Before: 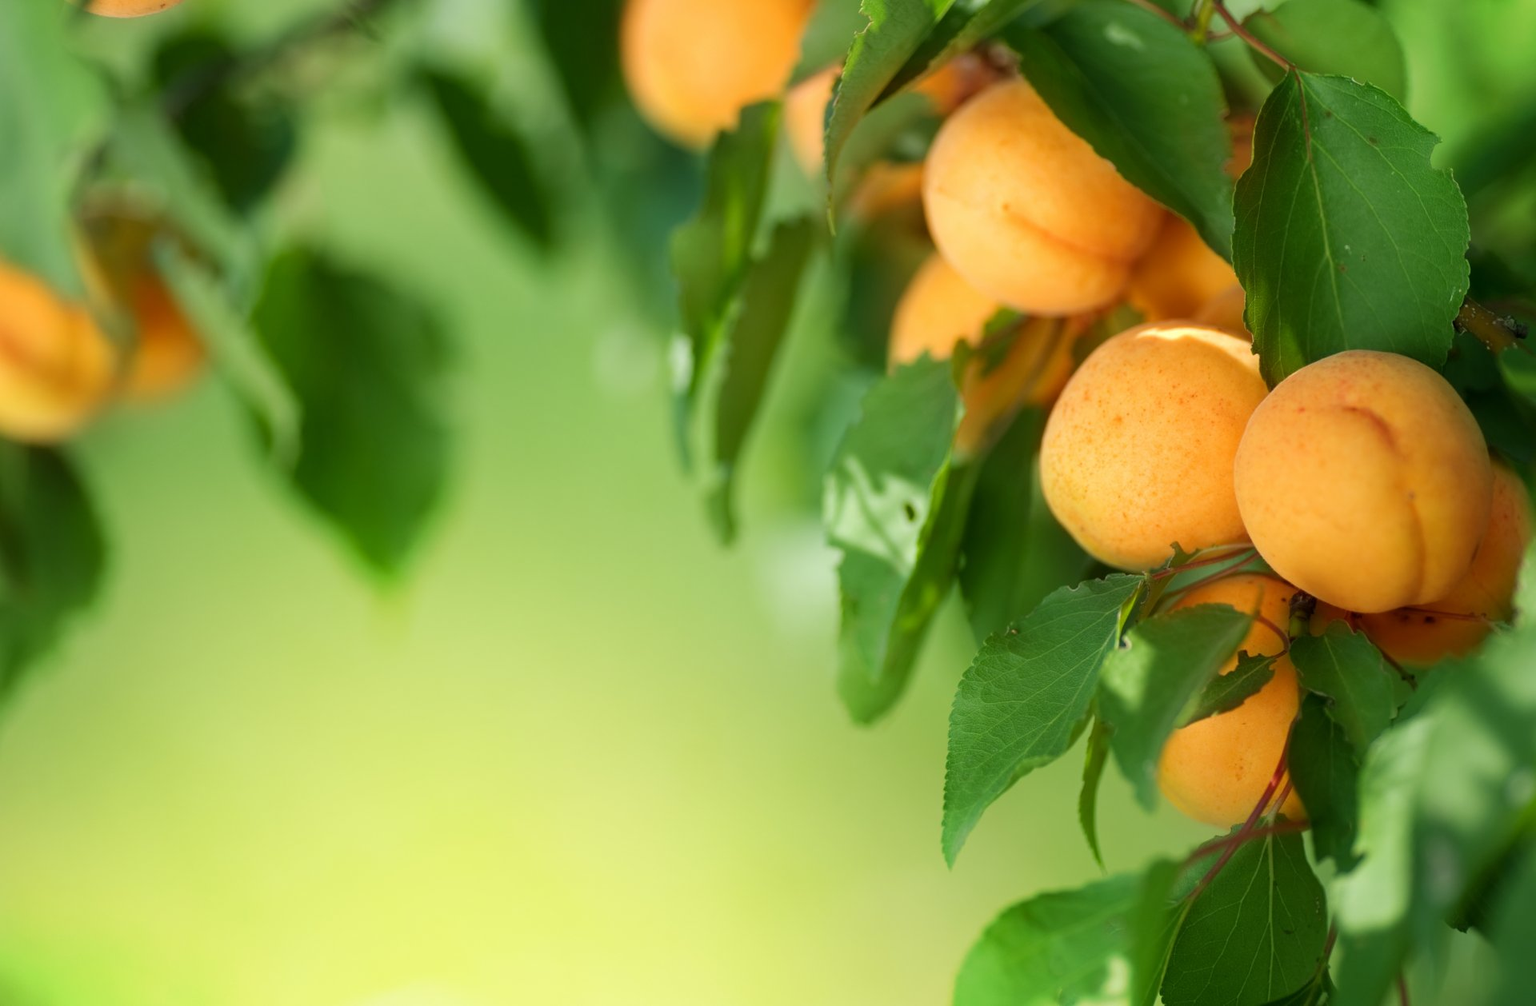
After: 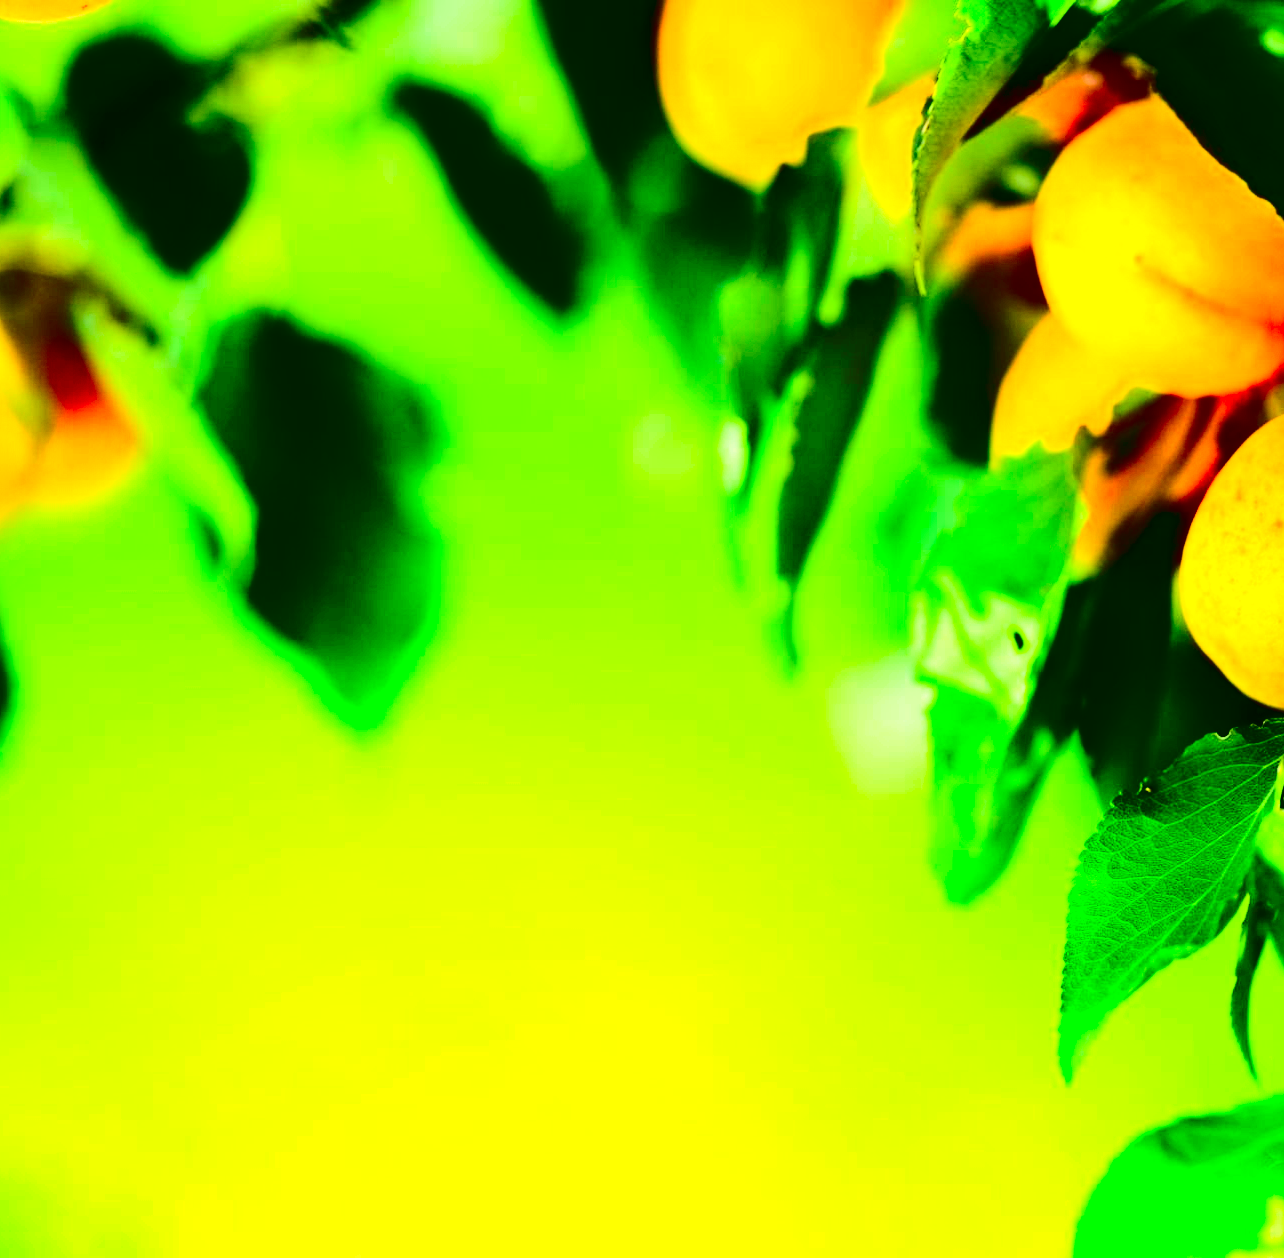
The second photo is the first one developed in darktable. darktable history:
contrast brightness saturation: contrast 0.765, brightness -1, saturation 0.994
exposure: exposure 1.145 EV, compensate exposure bias true, compensate highlight preservation false
crop and rotate: left 6.234%, right 26.891%
